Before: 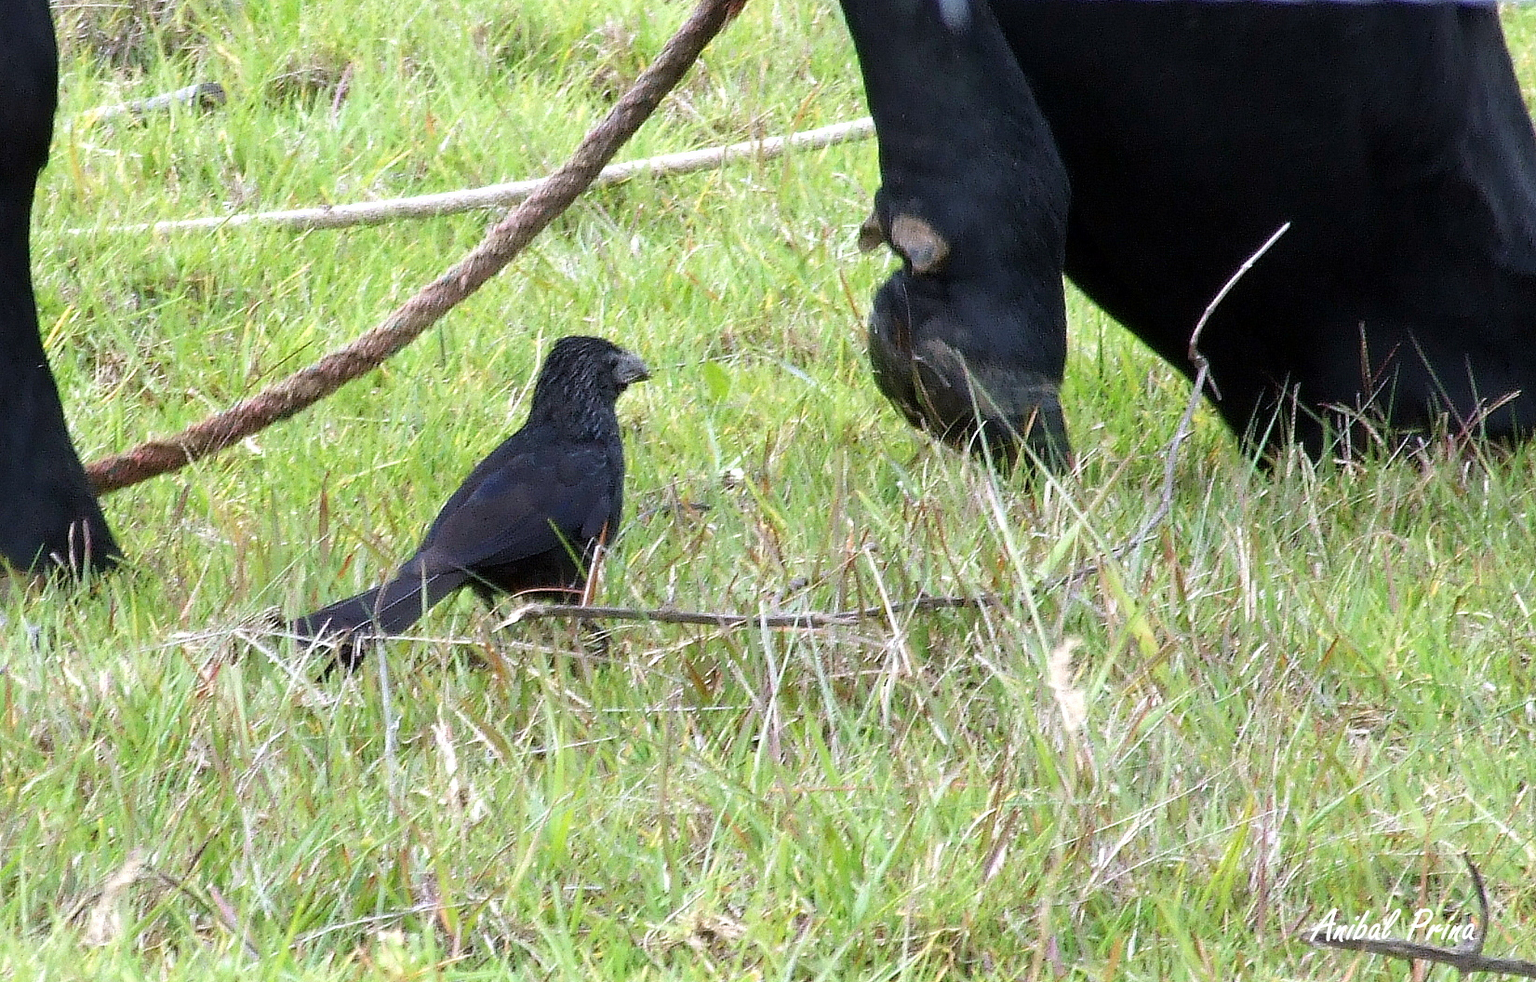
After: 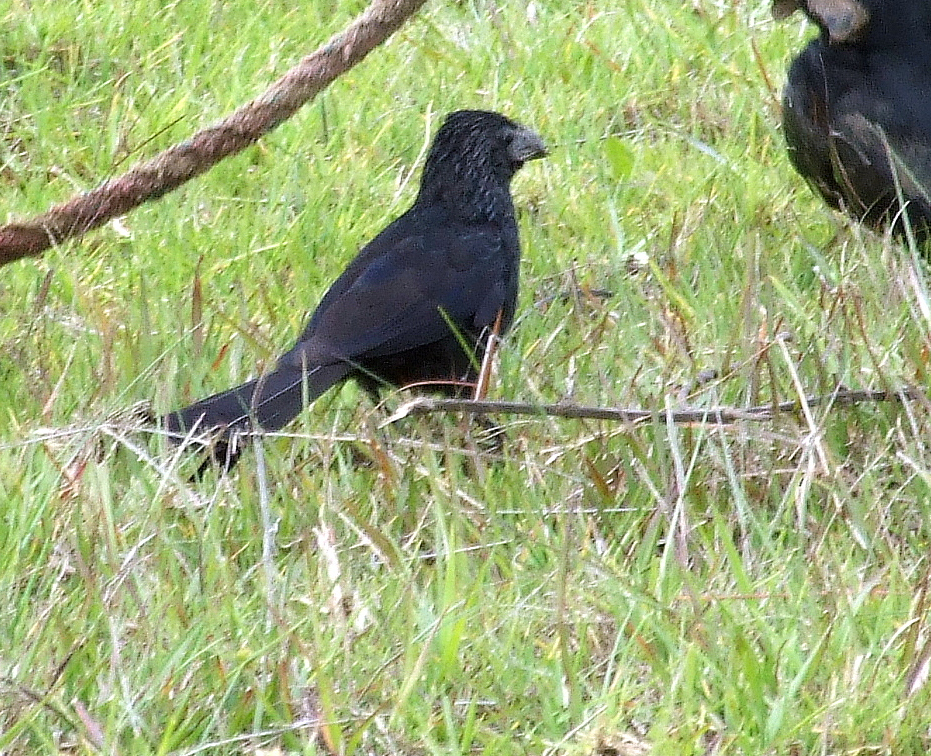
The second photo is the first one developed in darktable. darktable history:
color zones: curves: ch0 [(0, 0.5) (0.143, 0.5) (0.286, 0.5) (0.429, 0.5) (0.571, 0.5) (0.714, 0.476) (0.857, 0.5) (1, 0.5)]; ch2 [(0, 0.5) (0.143, 0.5) (0.286, 0.5) (0.429, 0.5) (0.571, 0.5) (0.714, 0.487) (0.857, 0.5) (1, 0.5)]
crop: left 9.154%, top 23.805%, right 34.438%, bottom 4.448%
